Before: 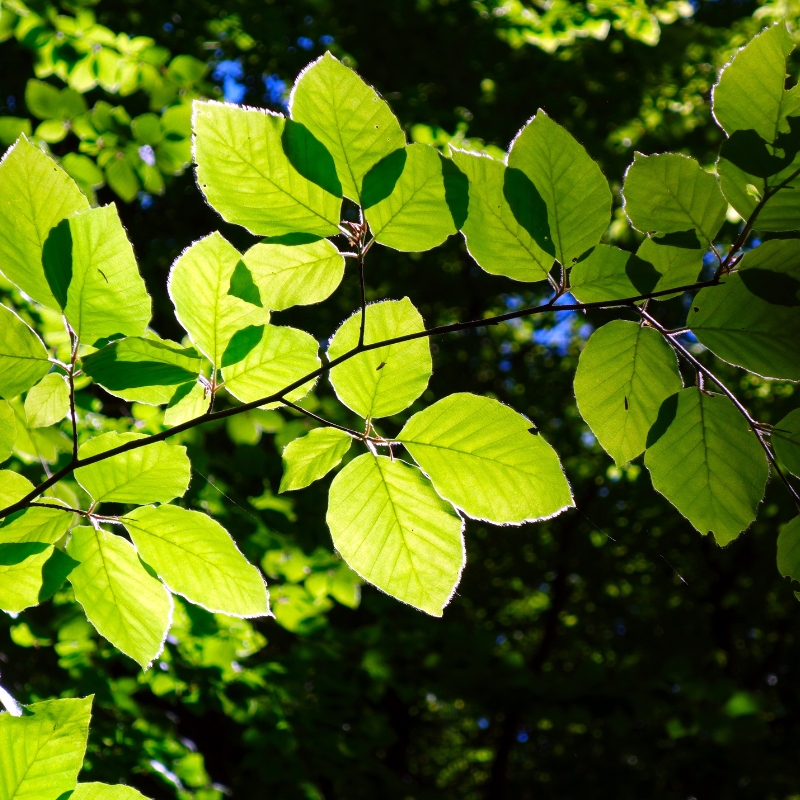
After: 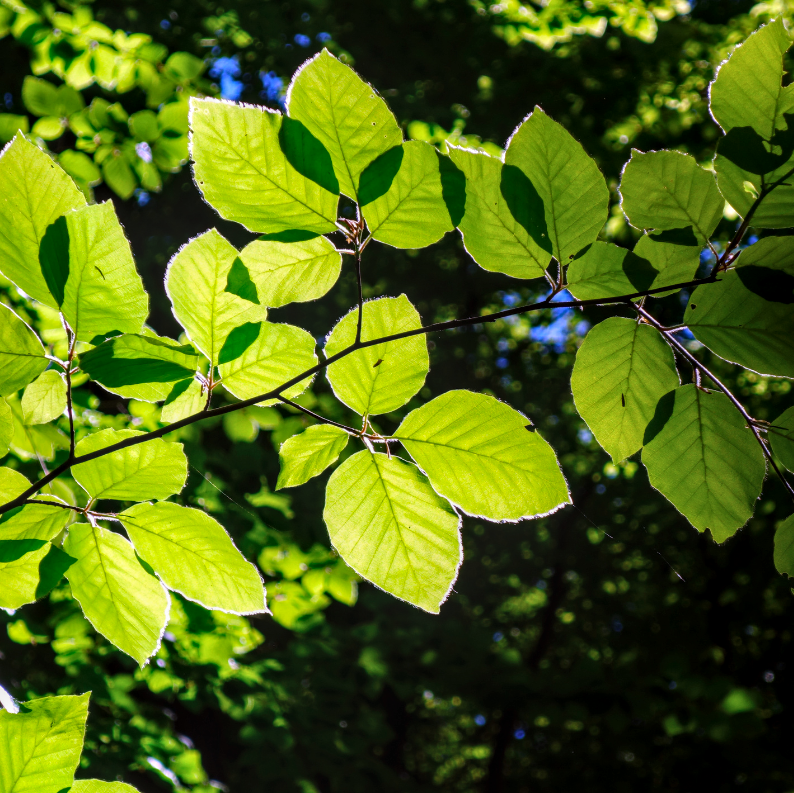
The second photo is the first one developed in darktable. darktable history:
crop: left 0.434%, top 0.485%, right 0.244%, bottom 0.386%
local contrast: detail 130%
